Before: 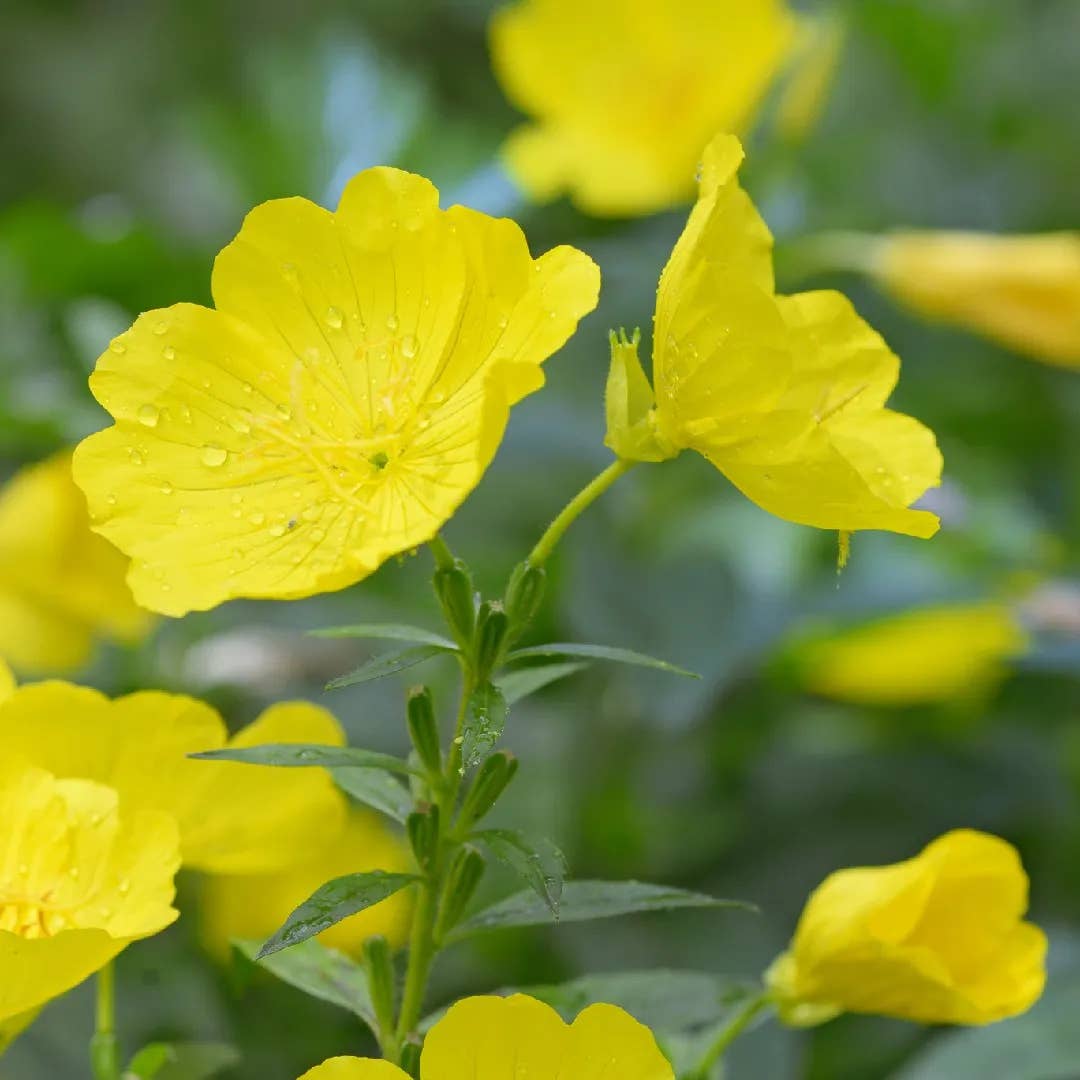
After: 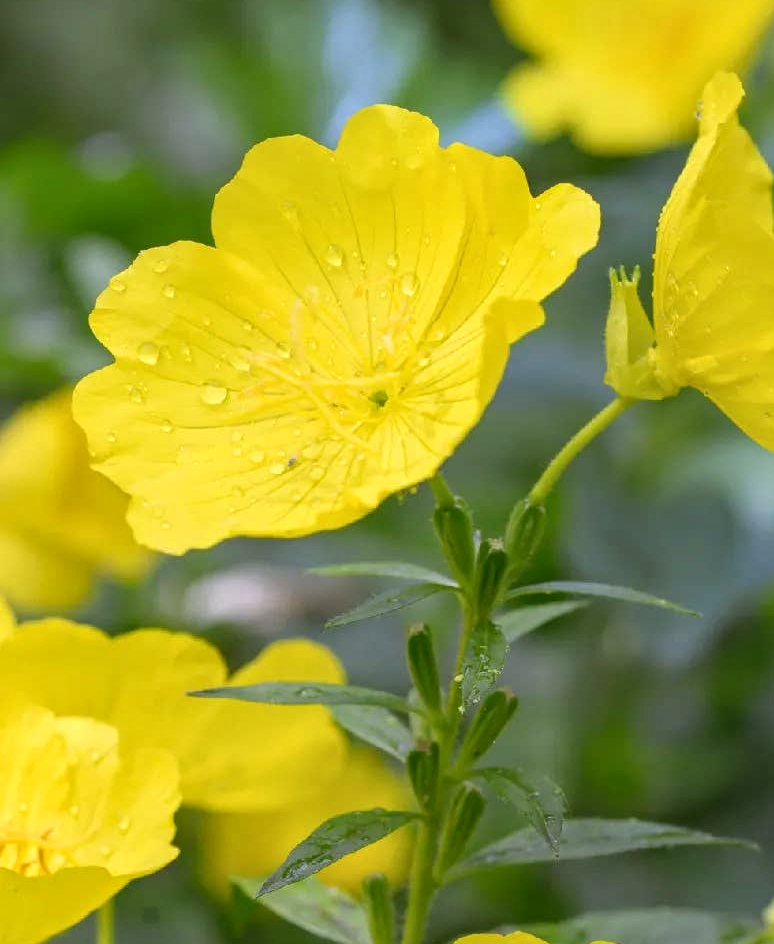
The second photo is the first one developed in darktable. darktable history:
tone equalizer: on, module defaults
white balance: red 1.05, blue 1.072
crop: top 5.803%, right 27.864%, bottom 5.804%
local contrast: on, module defaults
